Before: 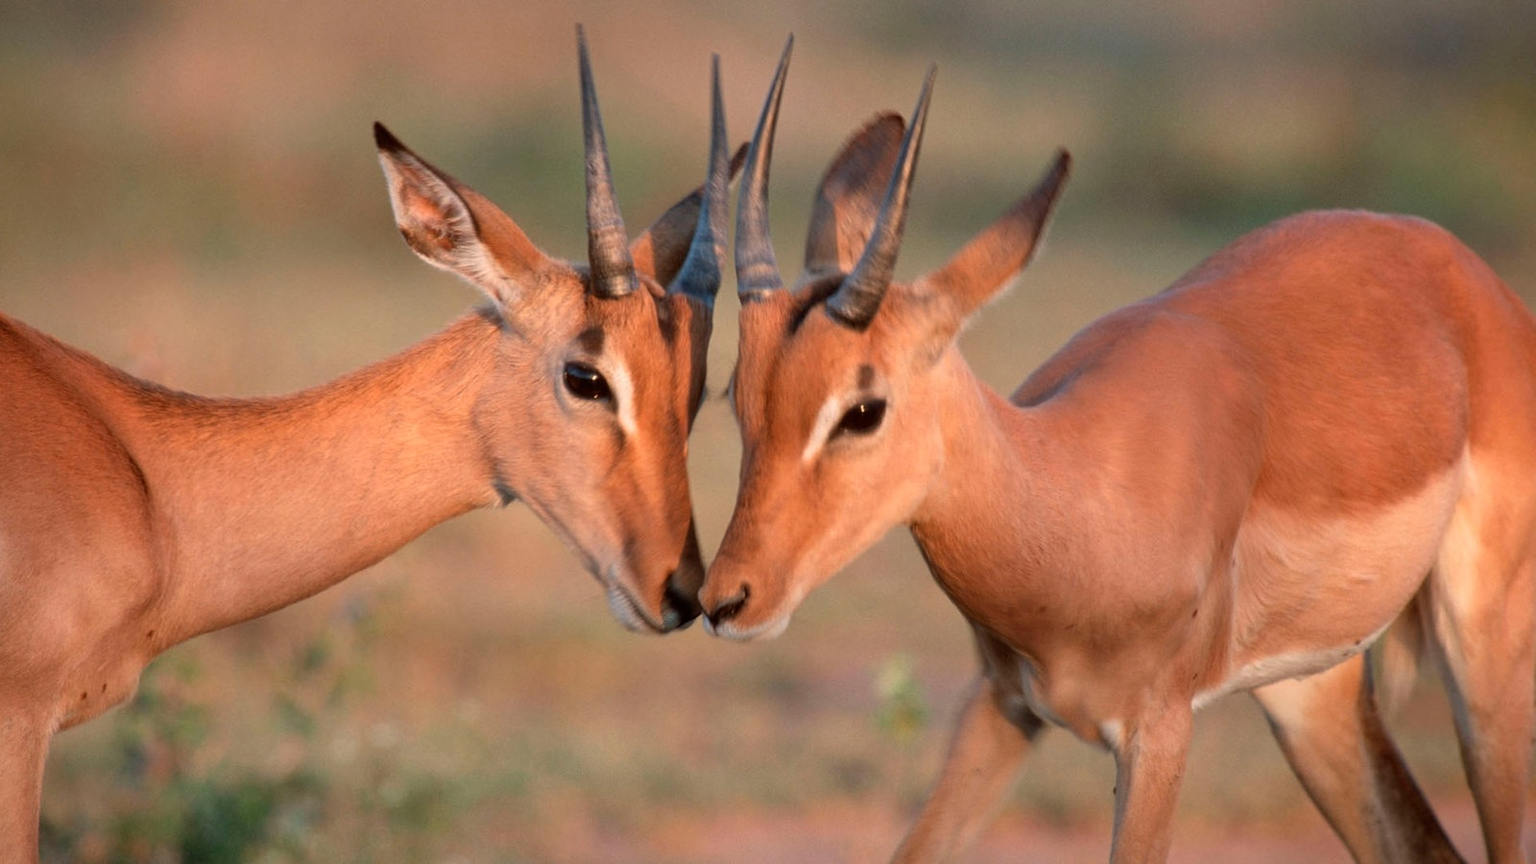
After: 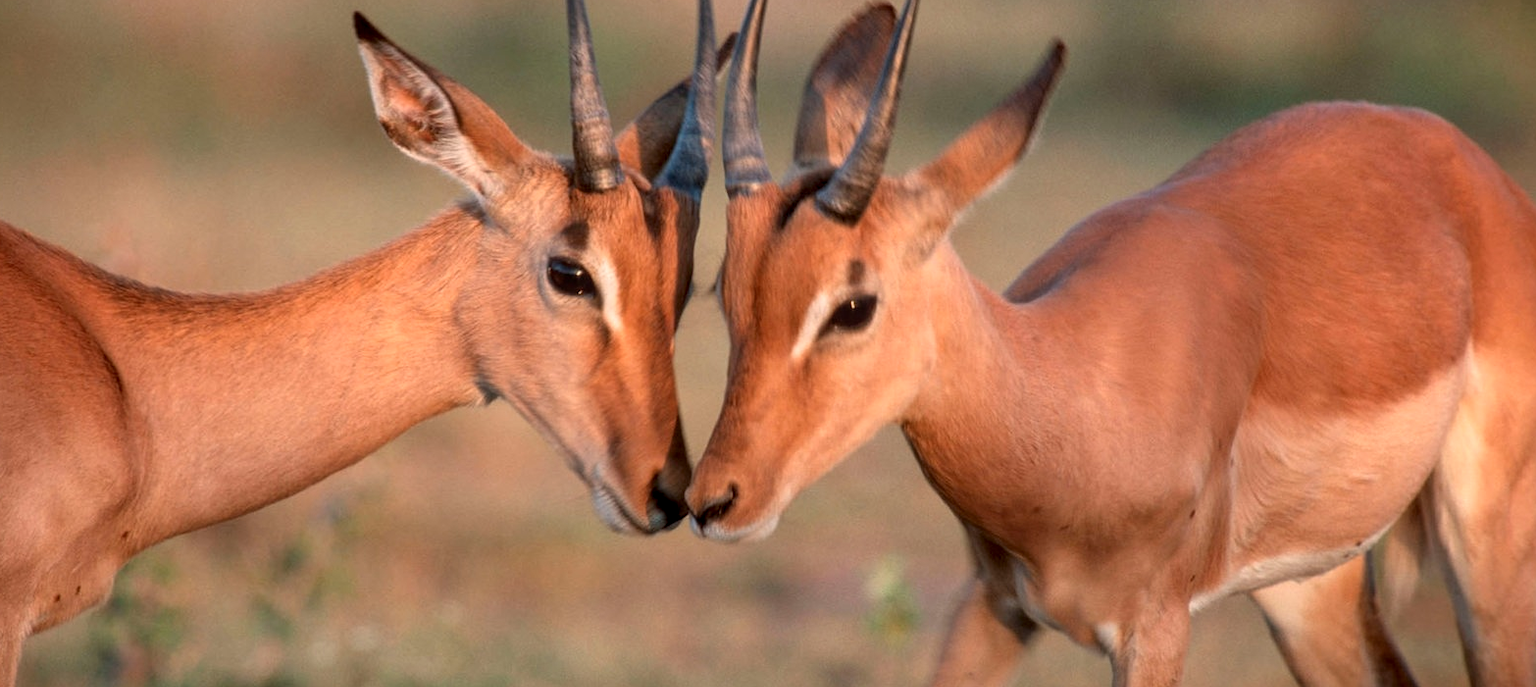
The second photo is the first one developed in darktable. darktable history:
local contrast: on, module defaults
crop and rotate: left 1.814%, top 12.818%, right 0.25%, bottom 9.225%
